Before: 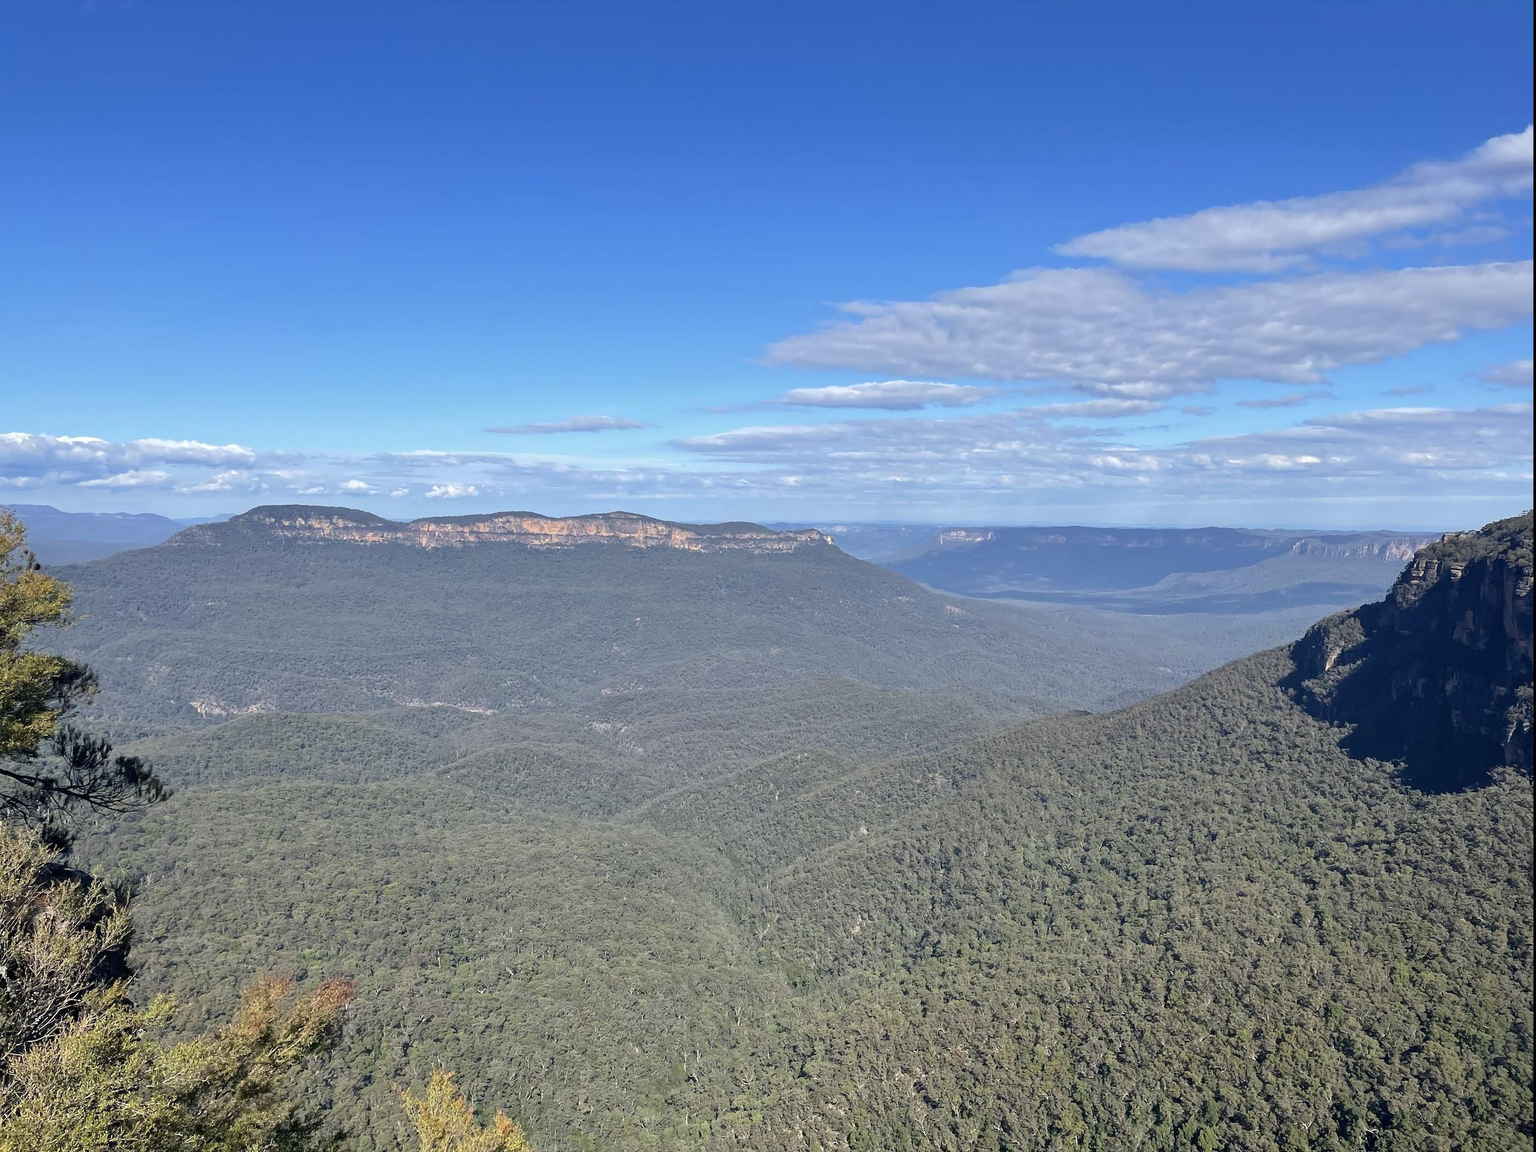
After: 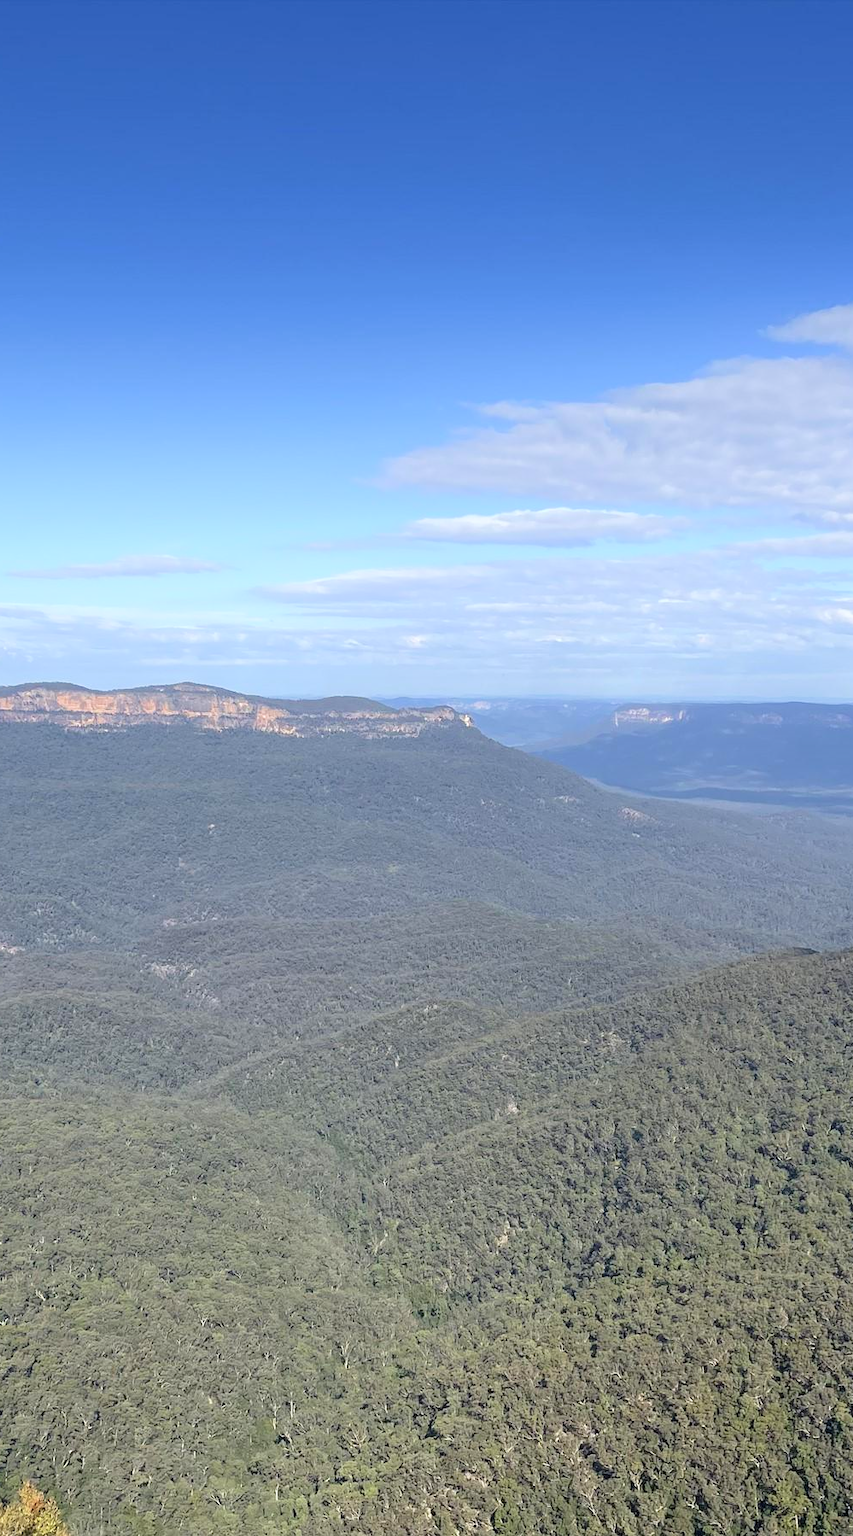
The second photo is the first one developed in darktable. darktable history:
crop: left 31.229%, right 27.105%
shadows and highlights: shadows -54.3, highlights 86.09, soften with gaussian
velvia: strength 17%
